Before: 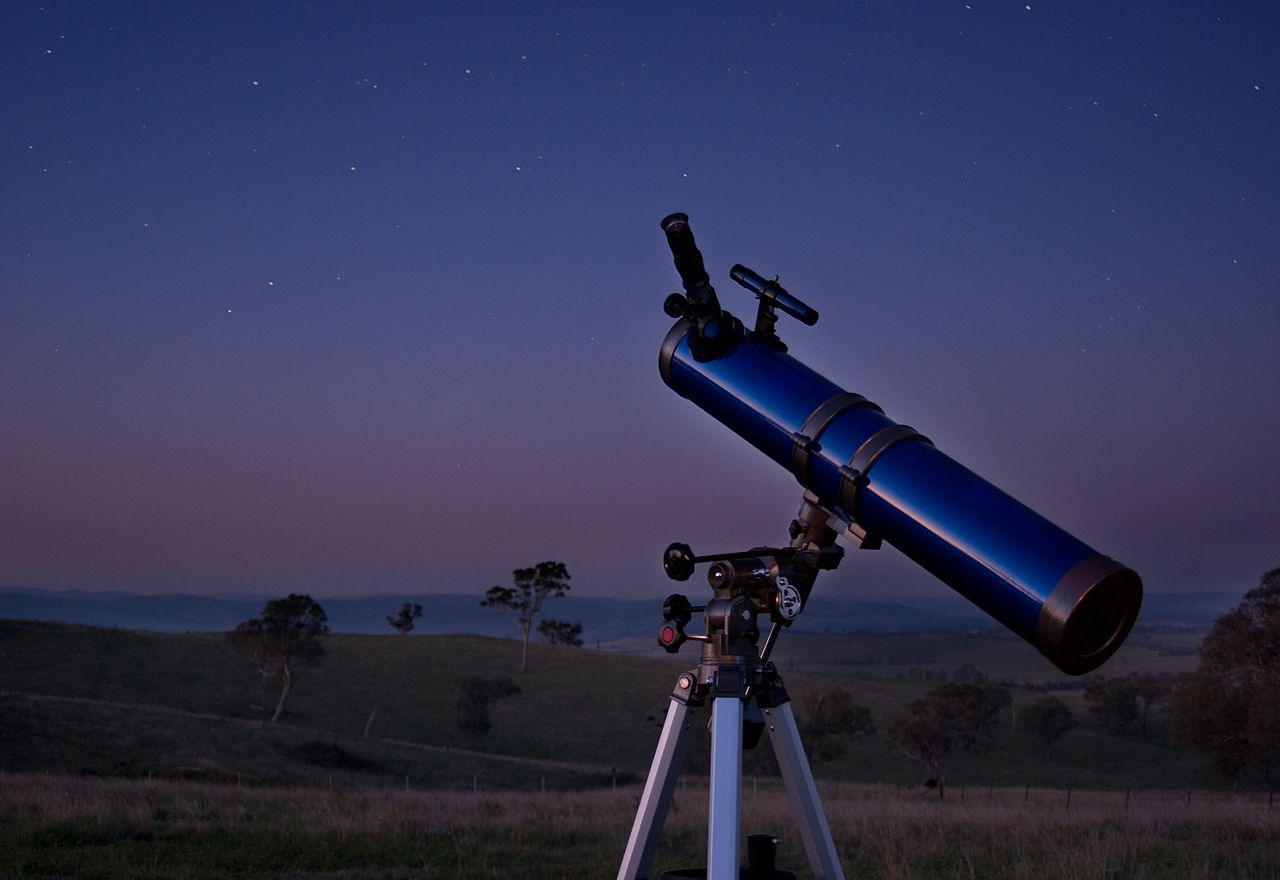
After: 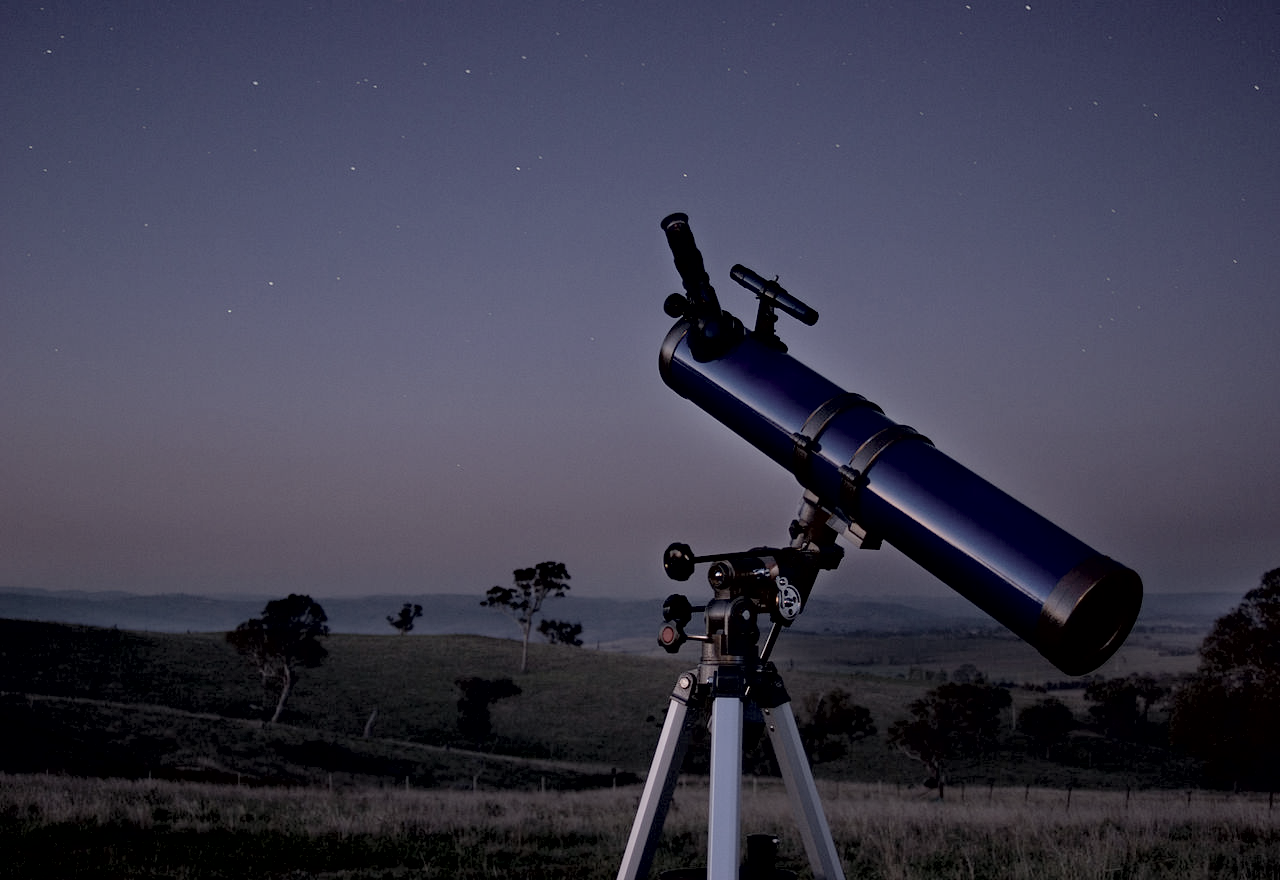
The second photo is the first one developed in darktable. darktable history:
contrast brightness saturation: brightness 0.18, saturation -0.5
exposure: black level correction 0.009, exposure -0.159 EV, compensate highlight preservation false
